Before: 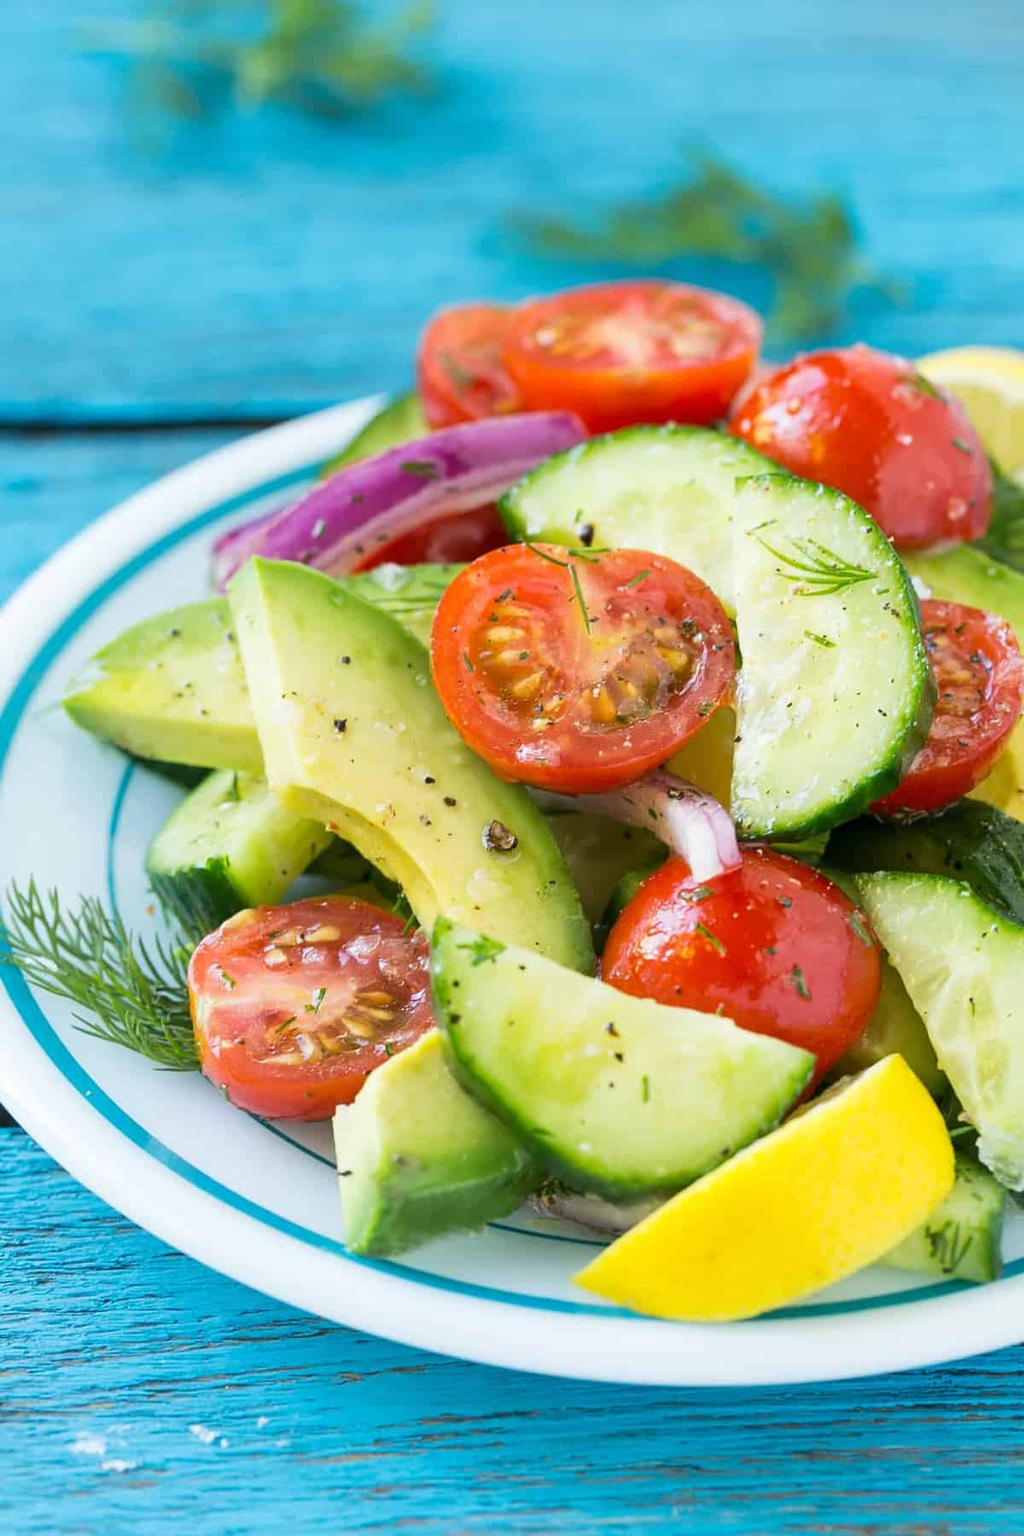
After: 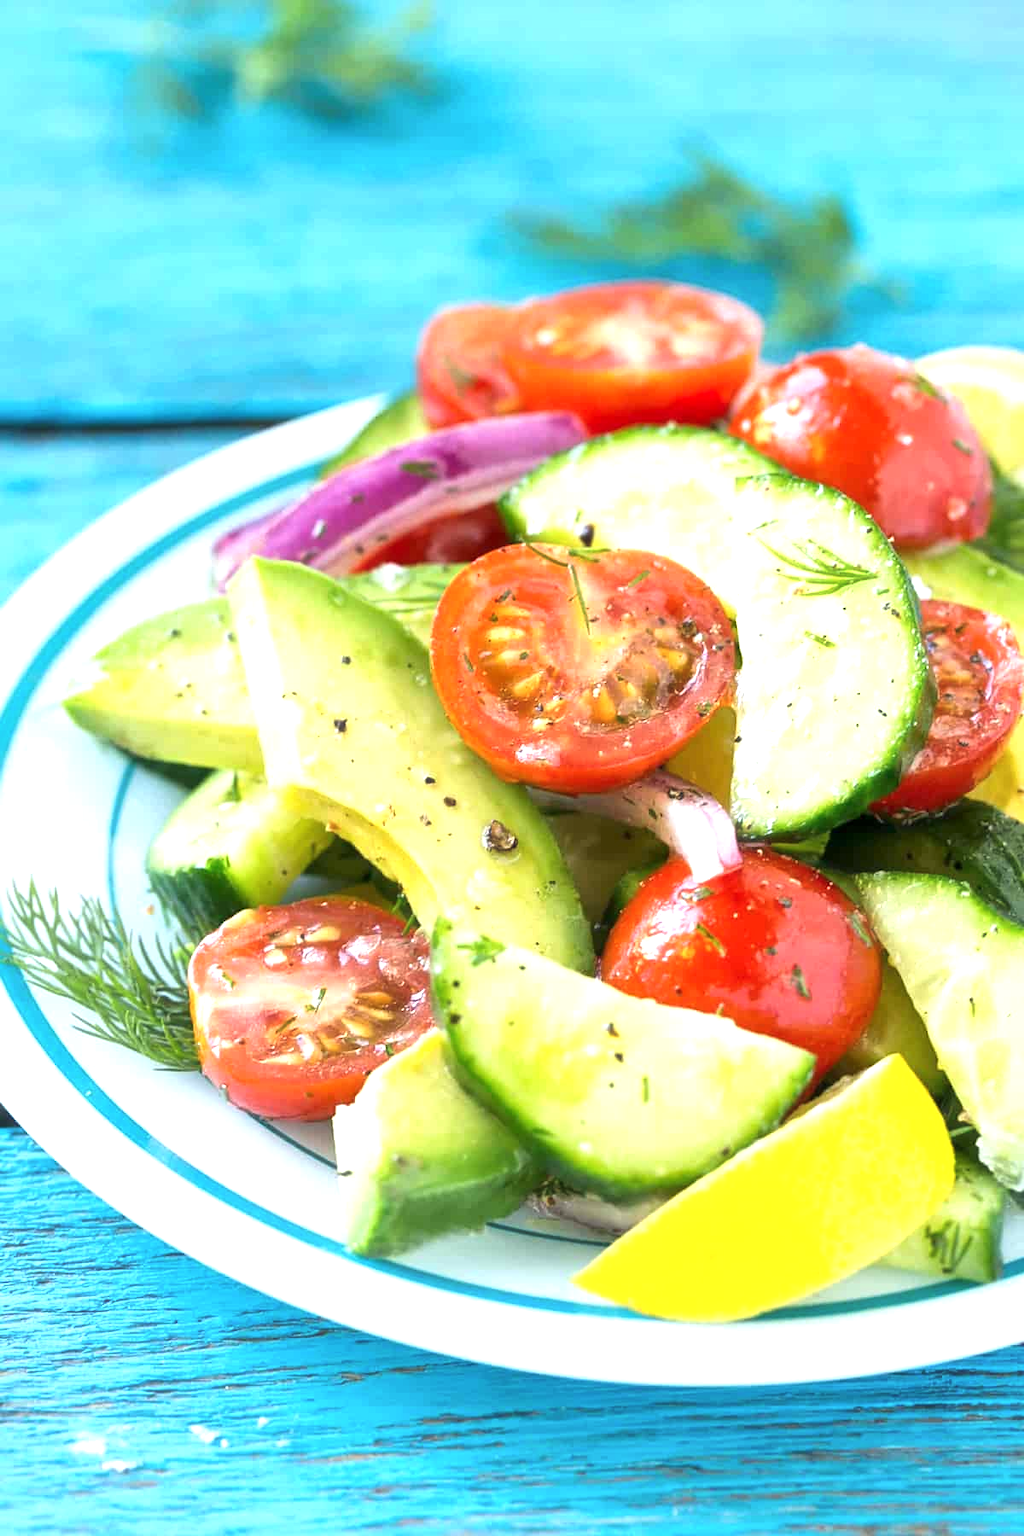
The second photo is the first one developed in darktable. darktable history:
local contrast: mode bilateral grid, contrast 20, coarseness 50, detail 120%, midtone range 0.2
haze removal: strength -0.09, distance 0.358, compatibility mode true, adaptive false
exposure: black level correction 0, exposure 0.7 EV, compensate exposure bias true, compensate highlight preservation false
